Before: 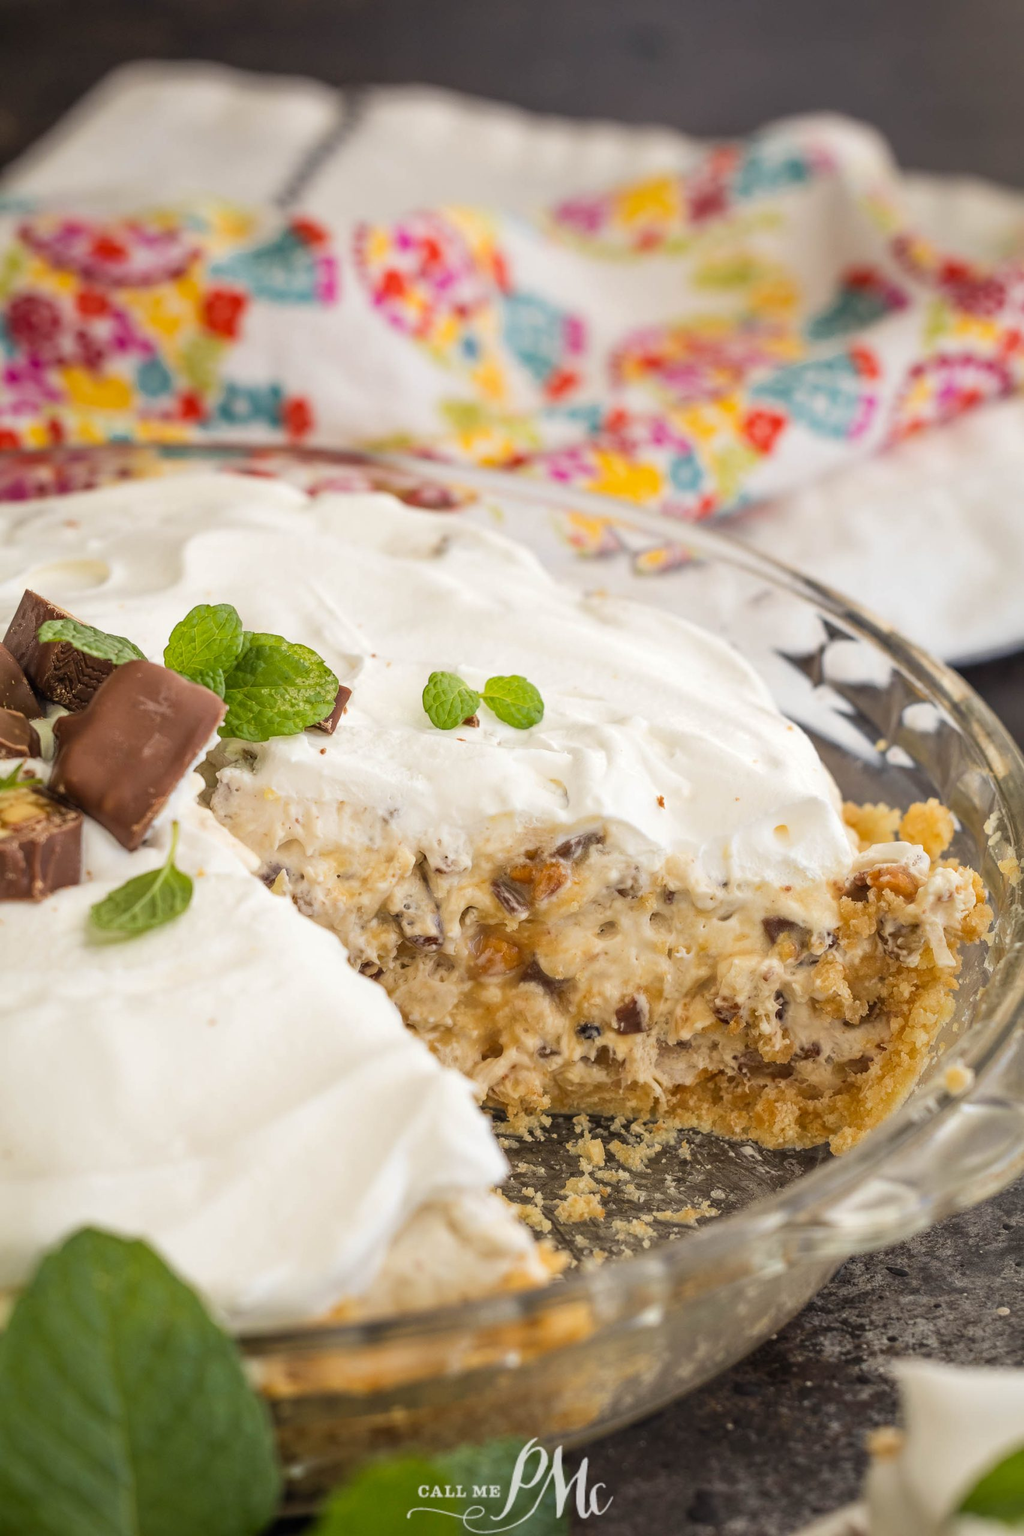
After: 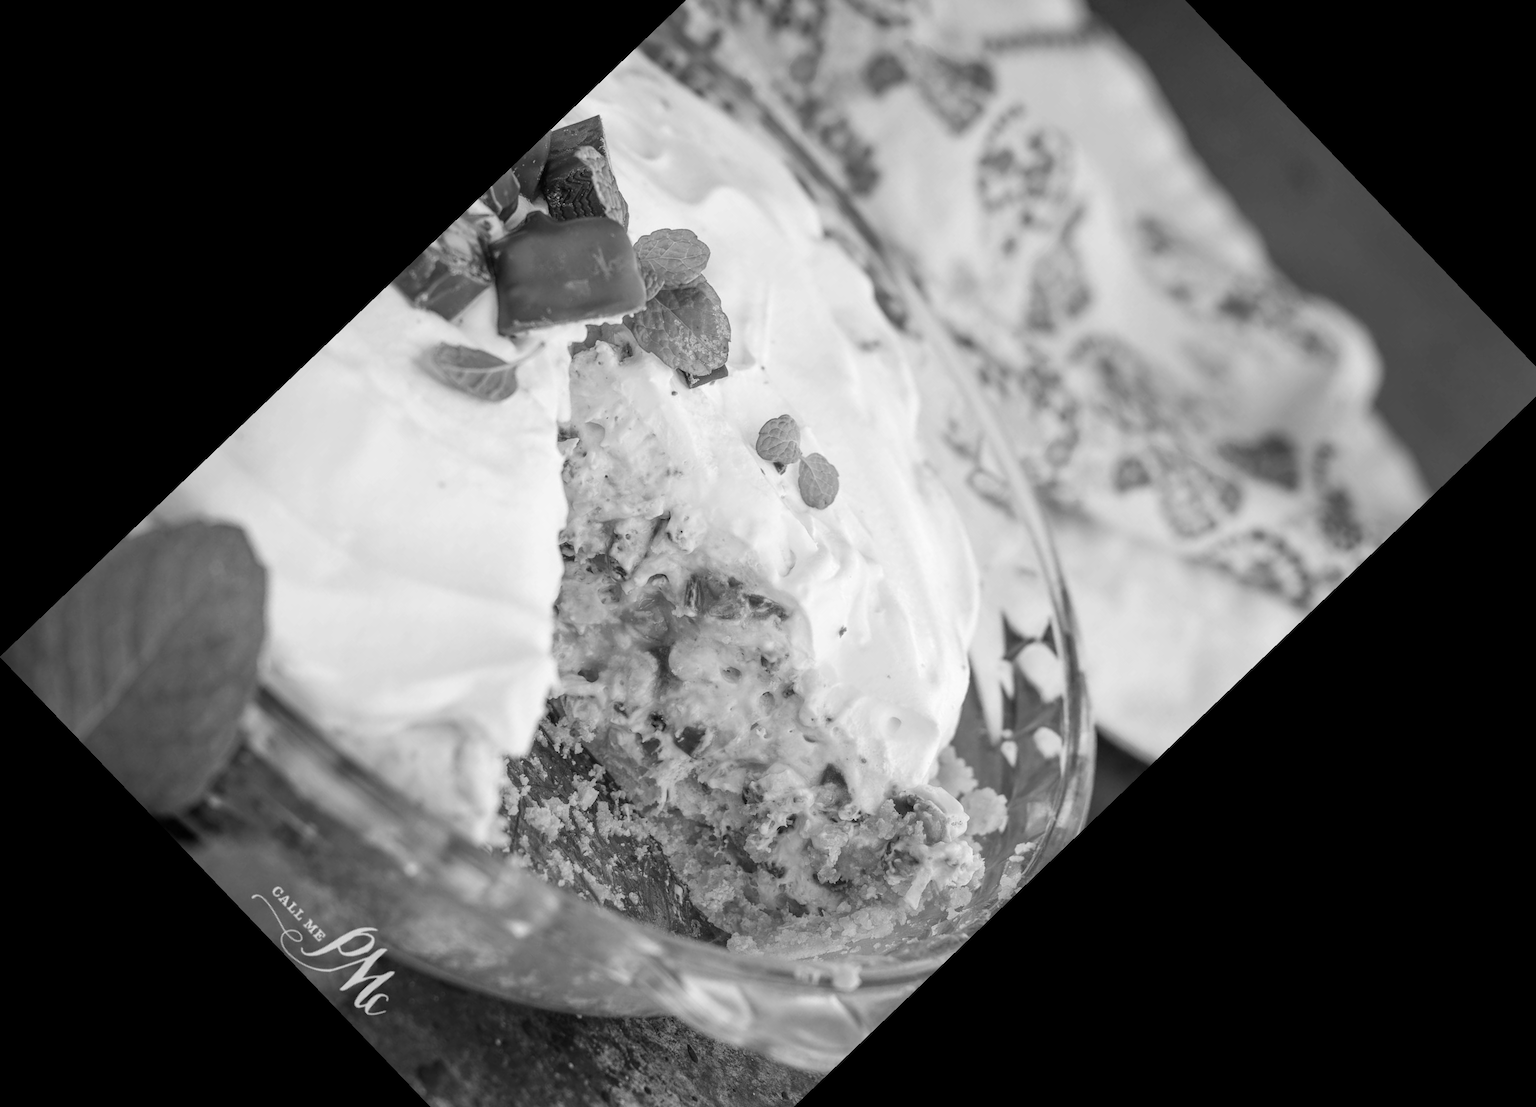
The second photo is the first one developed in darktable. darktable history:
monochrome: a -6.99, b 35.61, size 1.4
crop and rotate: angle -46.26°, top 16.234%, right 0.912%, bottom 11.704%
